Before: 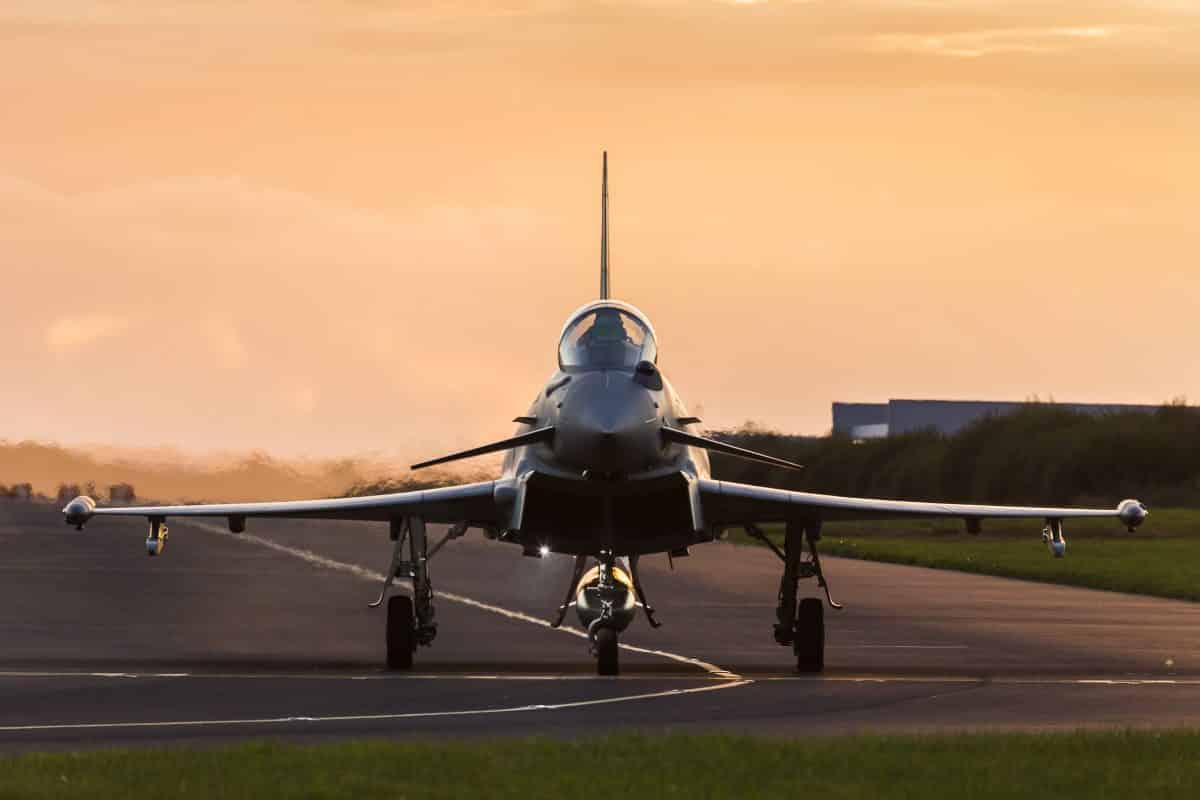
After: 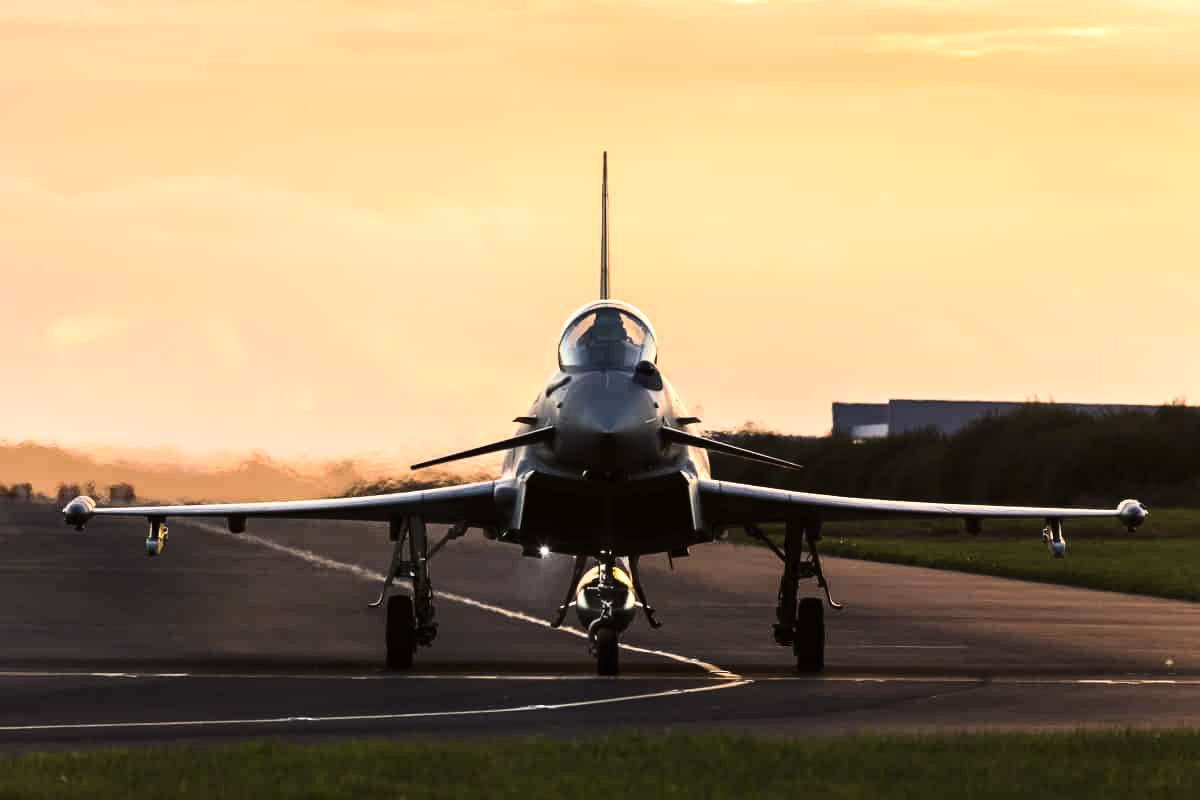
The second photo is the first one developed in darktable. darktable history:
tone curve: curves: ch0 [(0, 0) (0.059, 0.027) (0.178, 0.105) (0.292, 0.233) (0.485, 0.472) (0.837, 0.887) (1, 0.983)]; ch1 [(0, 0) (0.23, 0.166) (0.34, 0.298) (0.371, 0.334) (0.435, 0.413) (0.477, 0.469) (0.499, 0.498) (0.534, 0.551) (0.56, 0.585) (0.754, 0.801) (1, 1)]; ch2 [(0, 0) (0.431, 0.414) (0.498, 0.503) (0.524, 0.531) (0.568, 0.567) (0.6, 0.597) (0.65, 0.651) (0.752, 0.764) (1, 1)], color space Lab, linked channels, preserve colors none
levels: mode automatic, white 99.89%, levels [0.072, 0.414, 0.976]
